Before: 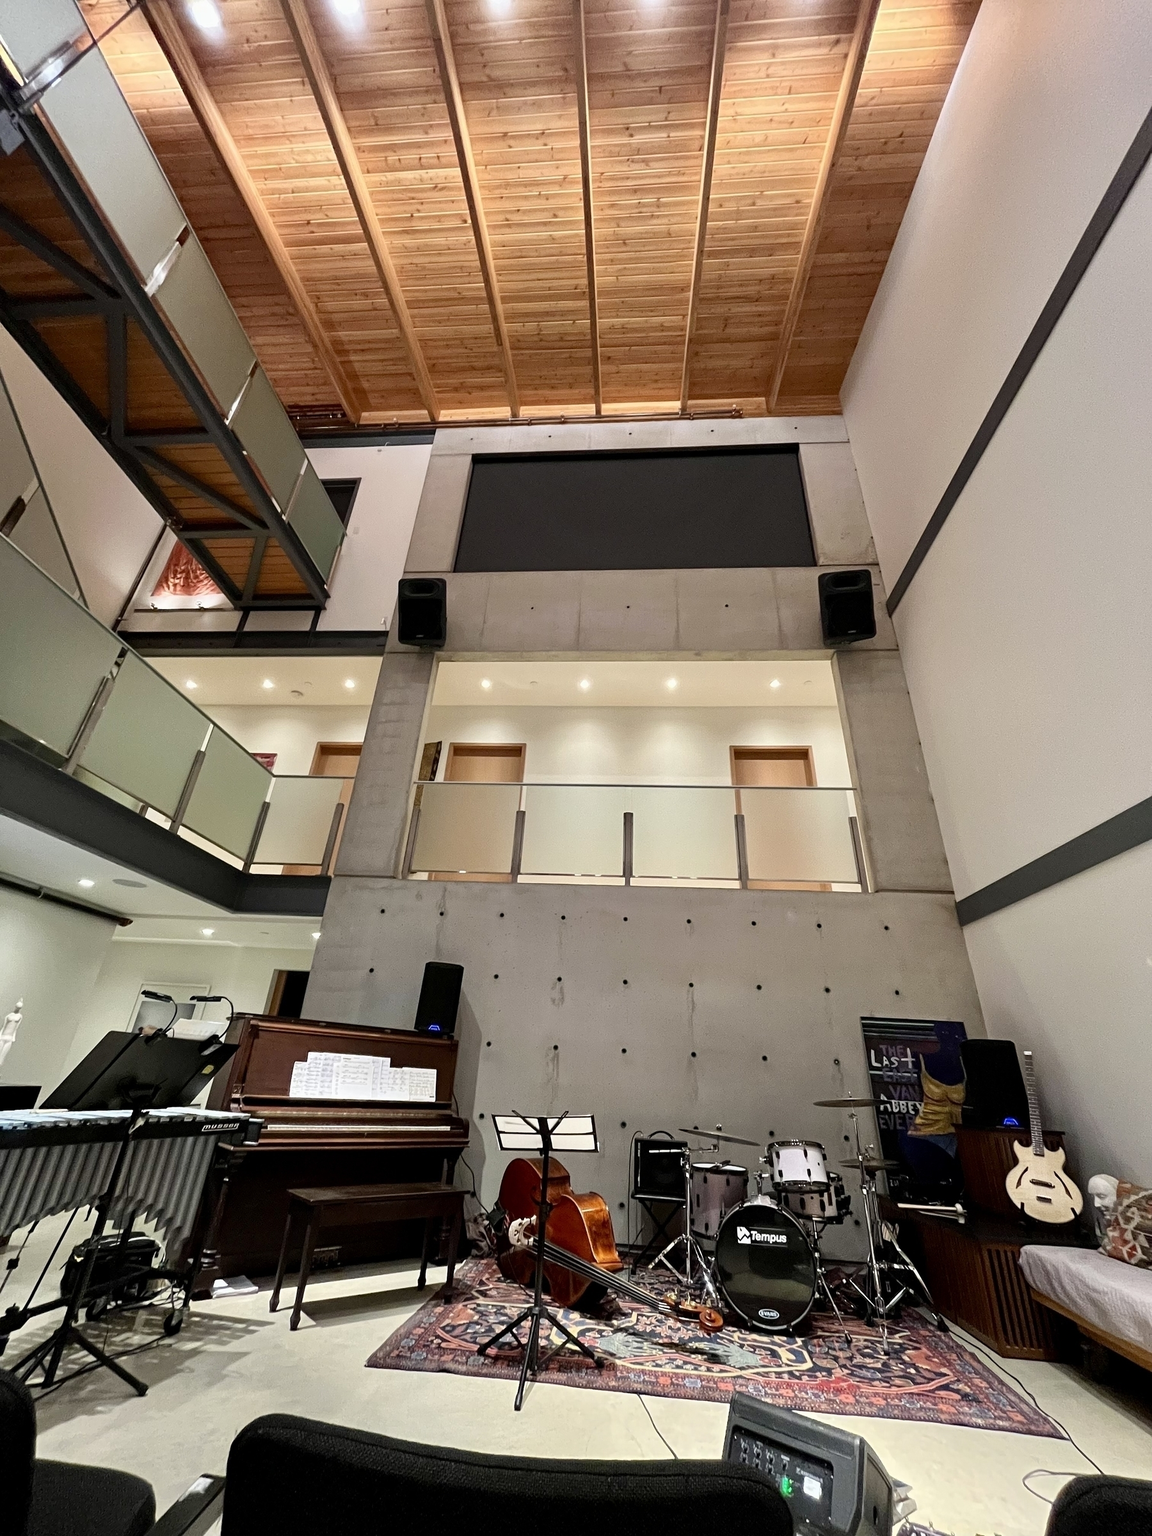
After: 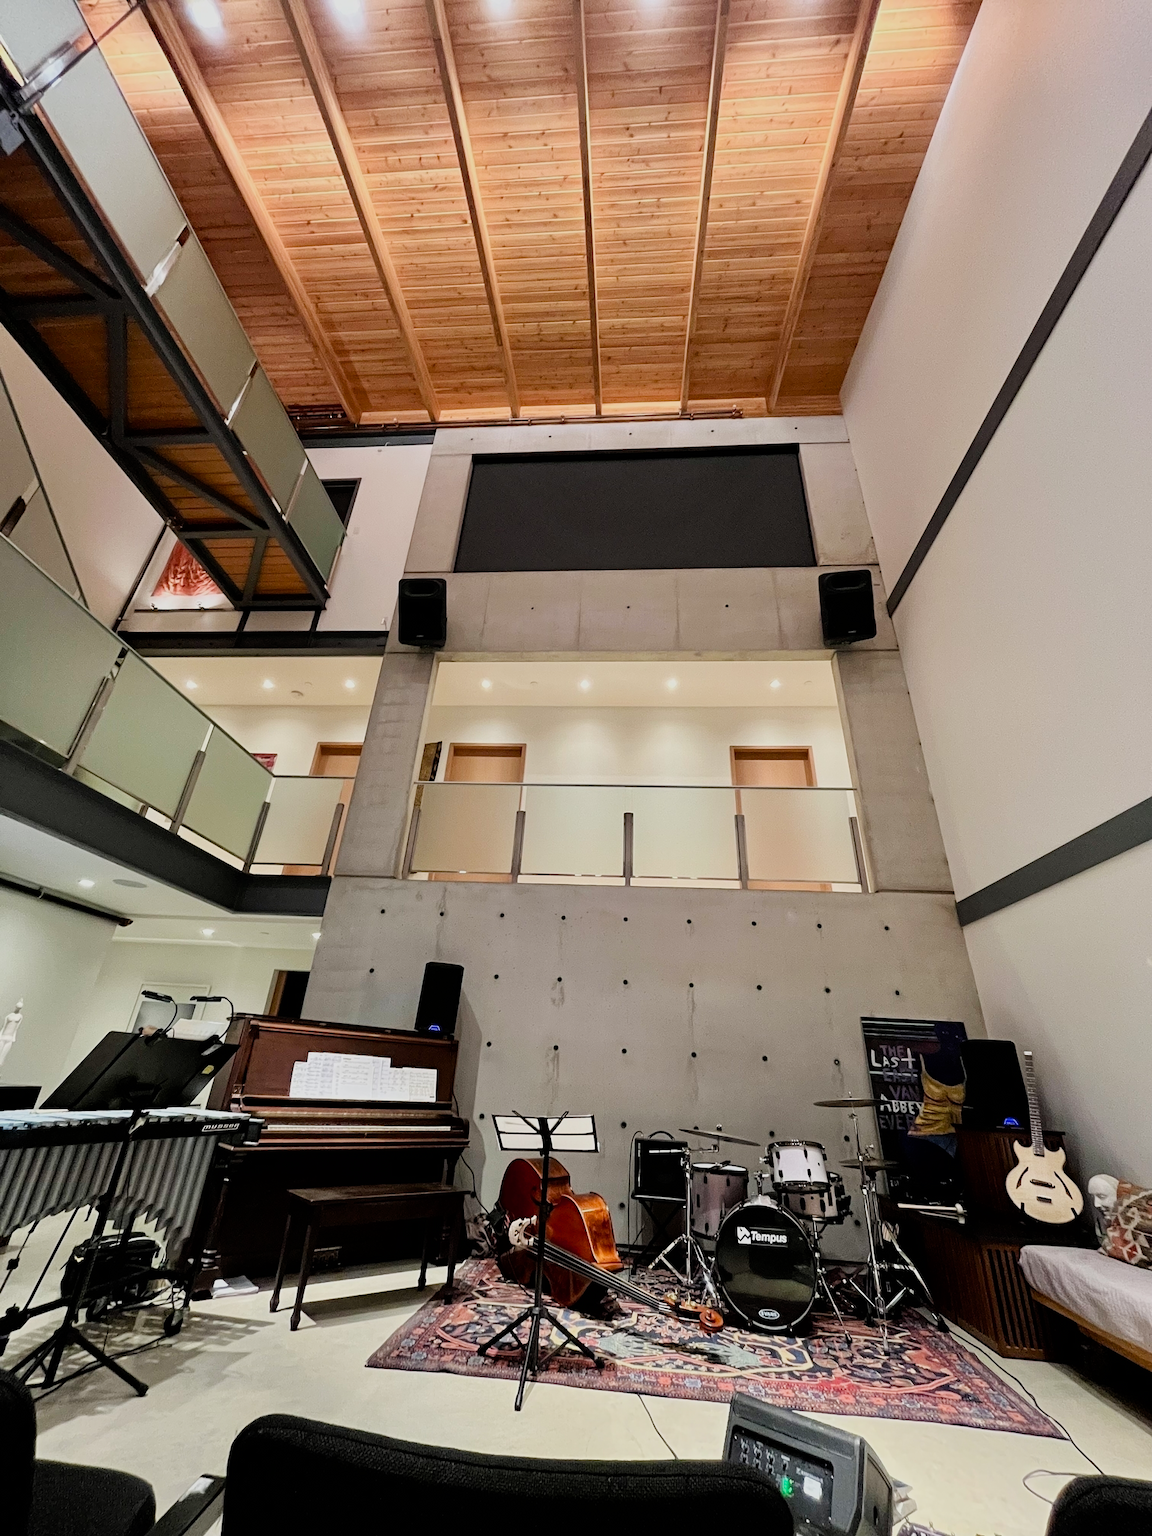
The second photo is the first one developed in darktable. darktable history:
exposure: exposure 0.201 EV, compensate highlight preservation false
filmic rgb: black relative exposure -8 EV, white relative exposure 4.05 EV, hardness 4.12
